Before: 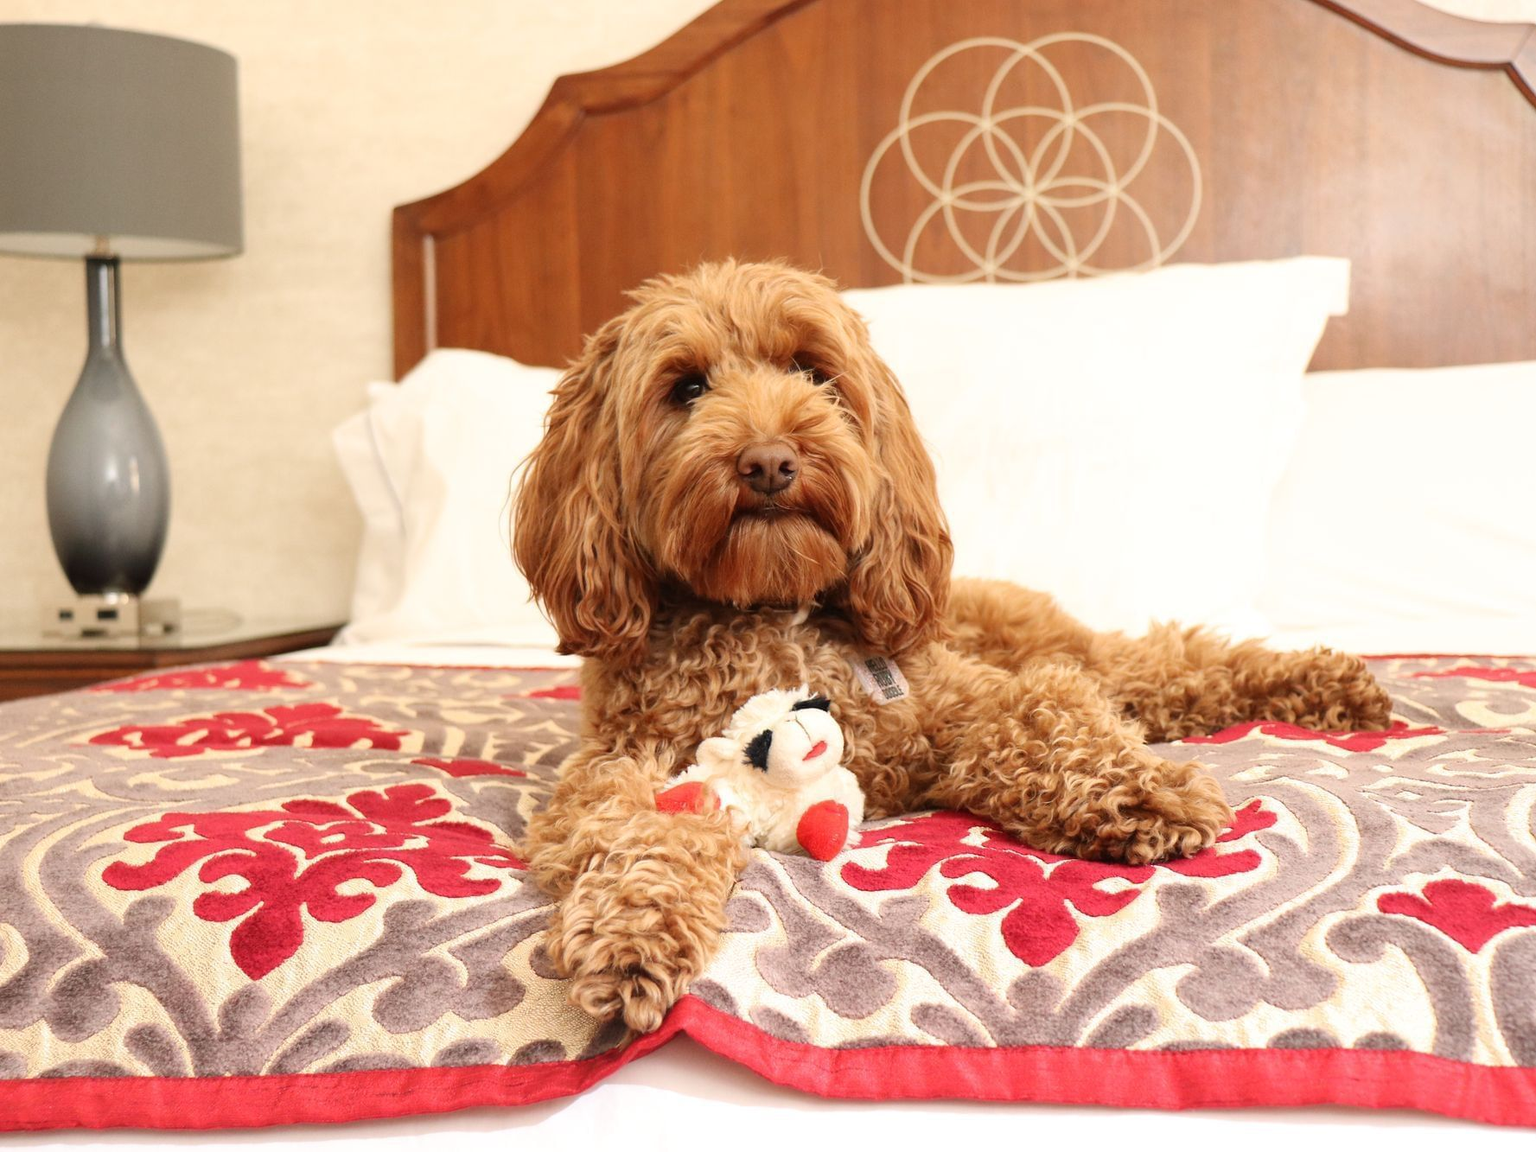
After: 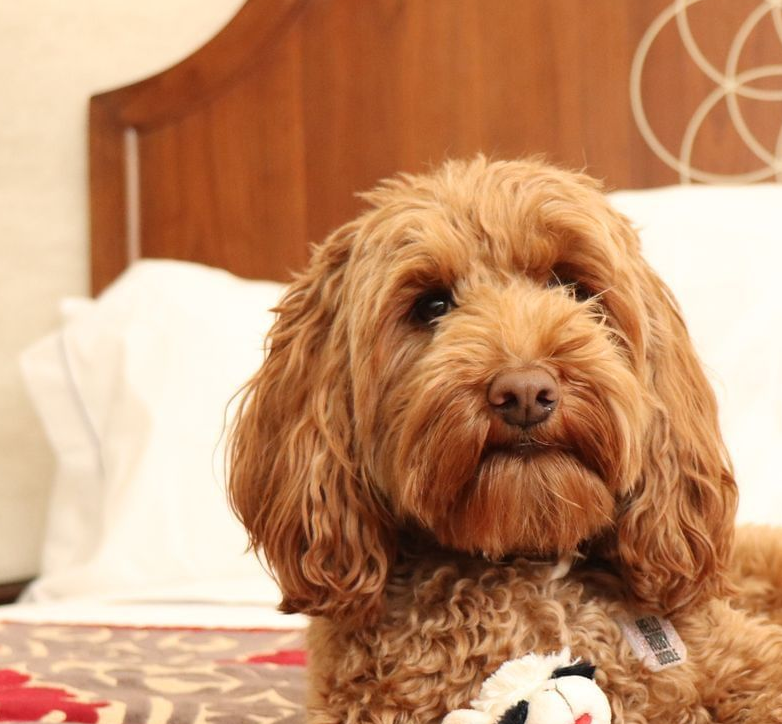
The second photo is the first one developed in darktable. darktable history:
crop: left 20.554%, top 10.816%, right 35.43%, bottom 34.803%
